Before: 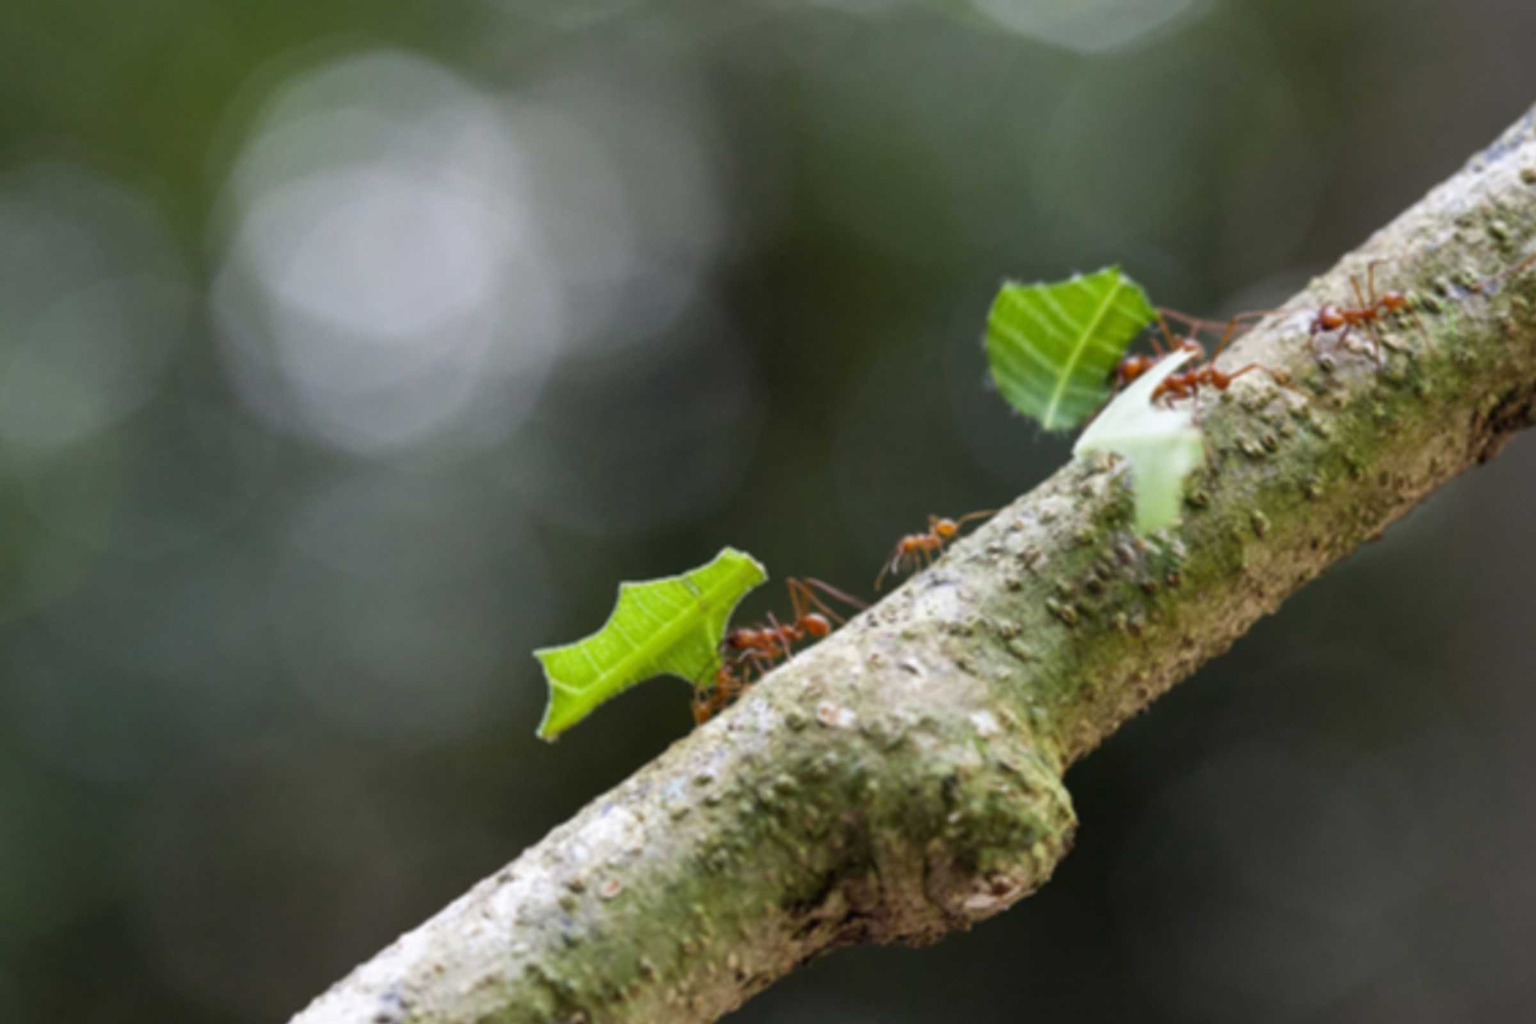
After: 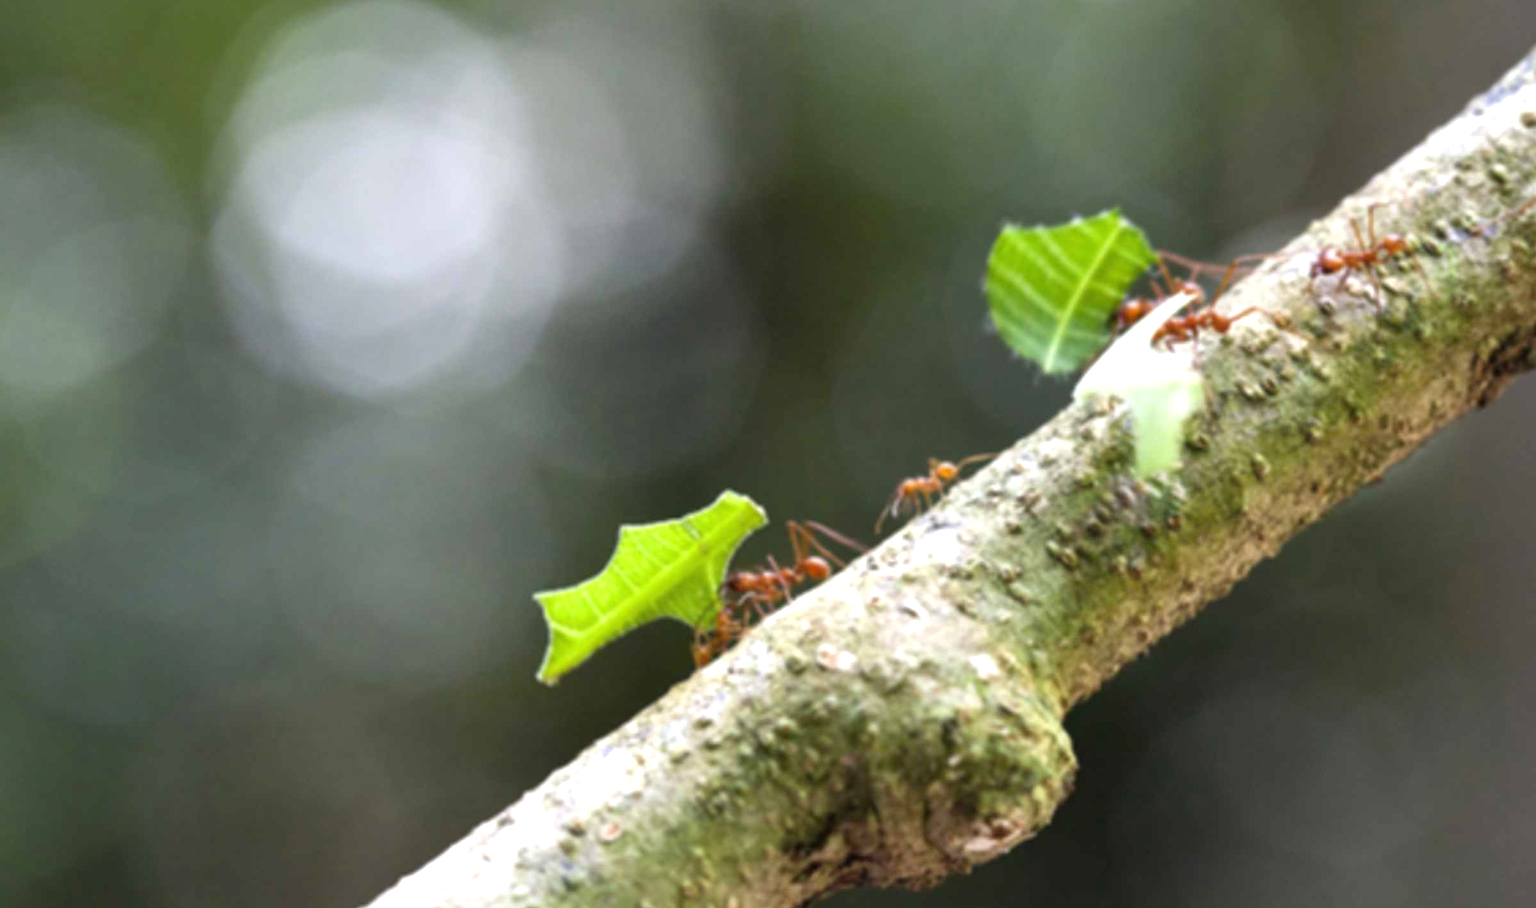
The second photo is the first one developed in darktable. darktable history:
crop and rotate: top 5.609%, bottom 5.609%
exposure: black level correction 0, exposure 0.7 EV, compensate exposure bias true, compensate highlight preservation false
